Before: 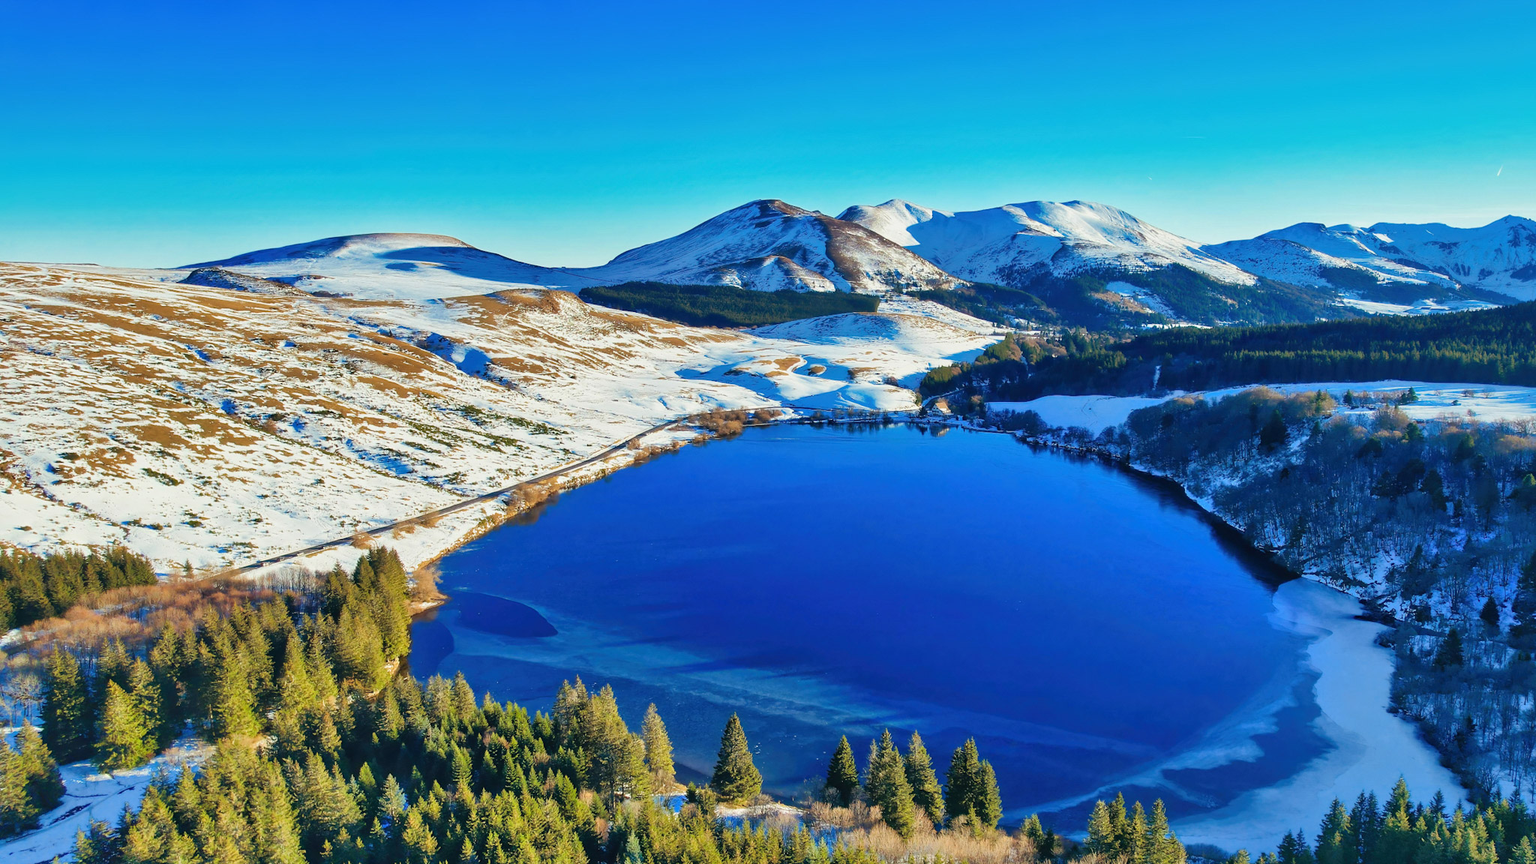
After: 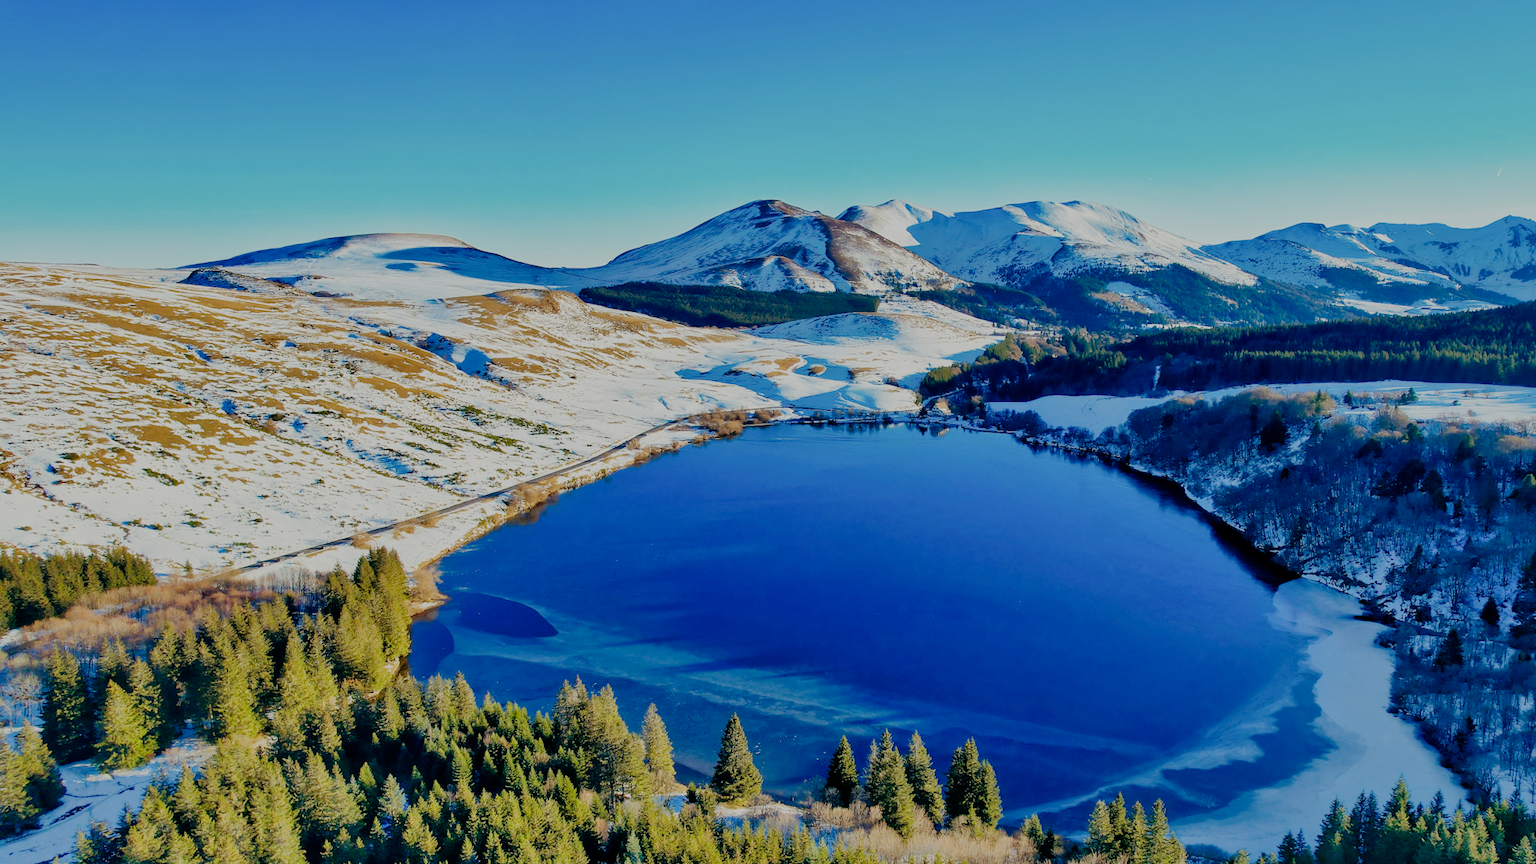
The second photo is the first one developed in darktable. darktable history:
filmic rgb: middle gray luminance 18%, black relative exposure -7.5 EV, white relative exposure 8.5 EV, threshold 6 EV, target black luminance 0%, hardness 2.23, latitude 18.37%, contrast 0.878, highlights saturation mix 5%, shadows ↔ highlights balance 10.15%, add noise in highlights 0, preserve chrominance no, color science v3 (2019), use custom middle-gray values true, iterations of high-quality reconstruction 0, contrast in highlights soft, enable highlight reconstruction true
